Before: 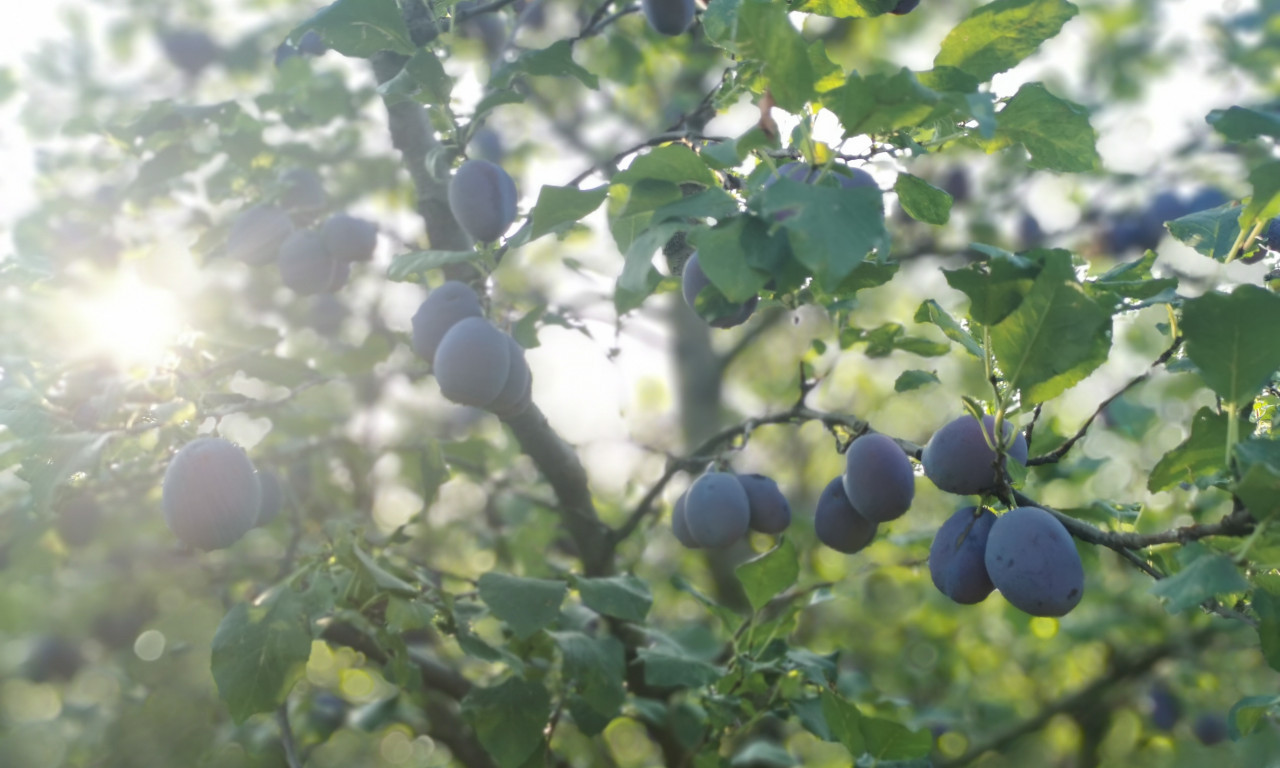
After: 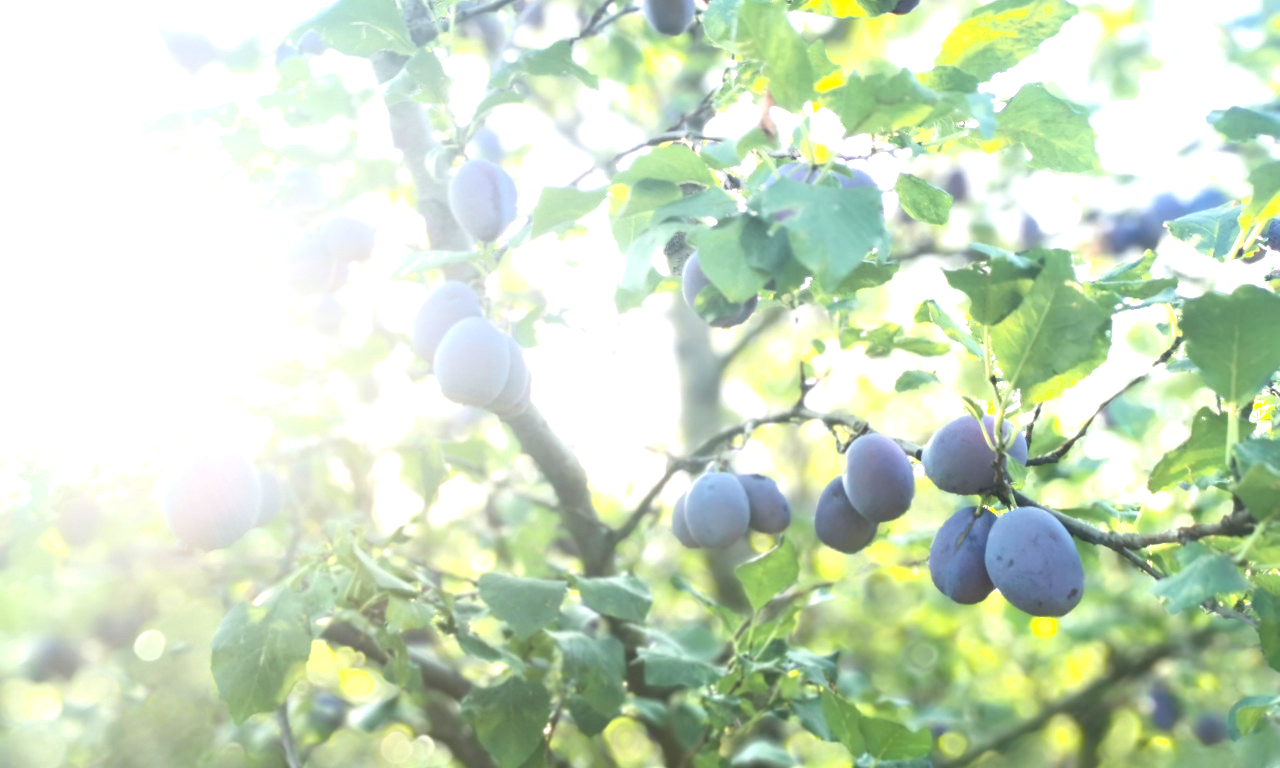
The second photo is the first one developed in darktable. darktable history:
exposure: black level correction 0, exposure 1.5 EV, compensate highlight preservation false
contrast equalizer: y [[0.5 ×6], [0.5 ×6], [0.5, 0.5, 0.501, 0.545, 0.707, 0.863], [0 ×6], [0 ×6]]
shadows and highlights: shadows 0, highlights 40
